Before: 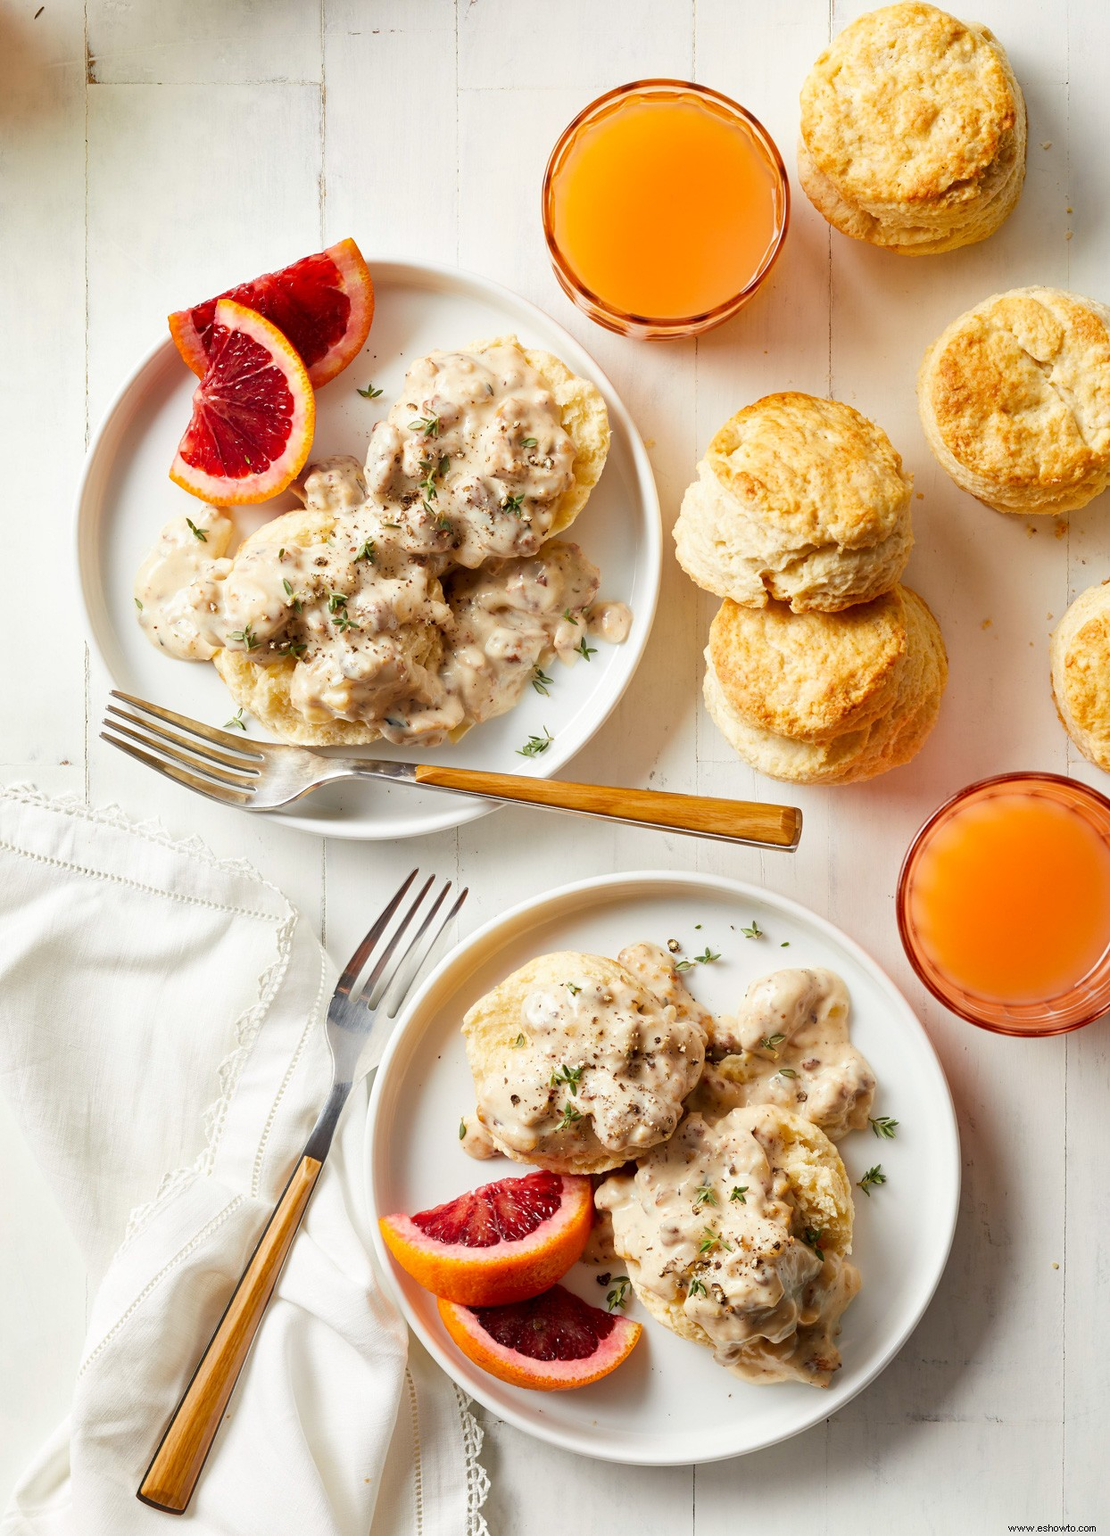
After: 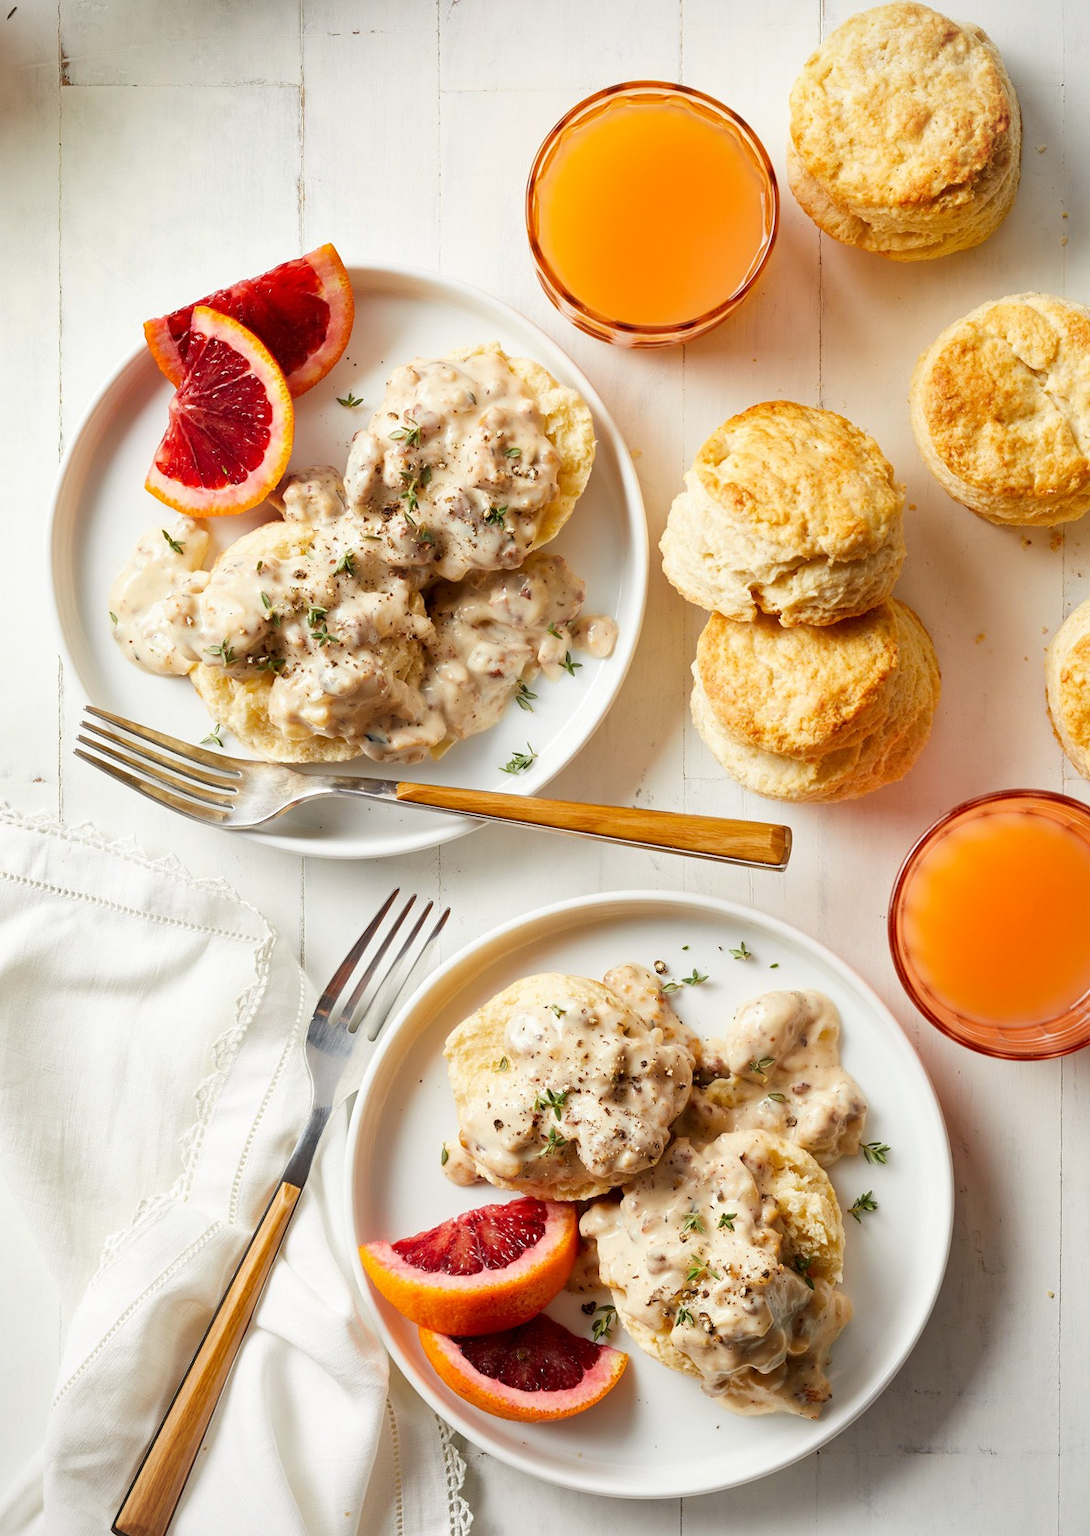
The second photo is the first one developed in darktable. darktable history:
crop and rotate: left 2.557%, right 1.282%, bottom 2.197%
vignetting: fall-off start 91.3%, brightness -0.271
